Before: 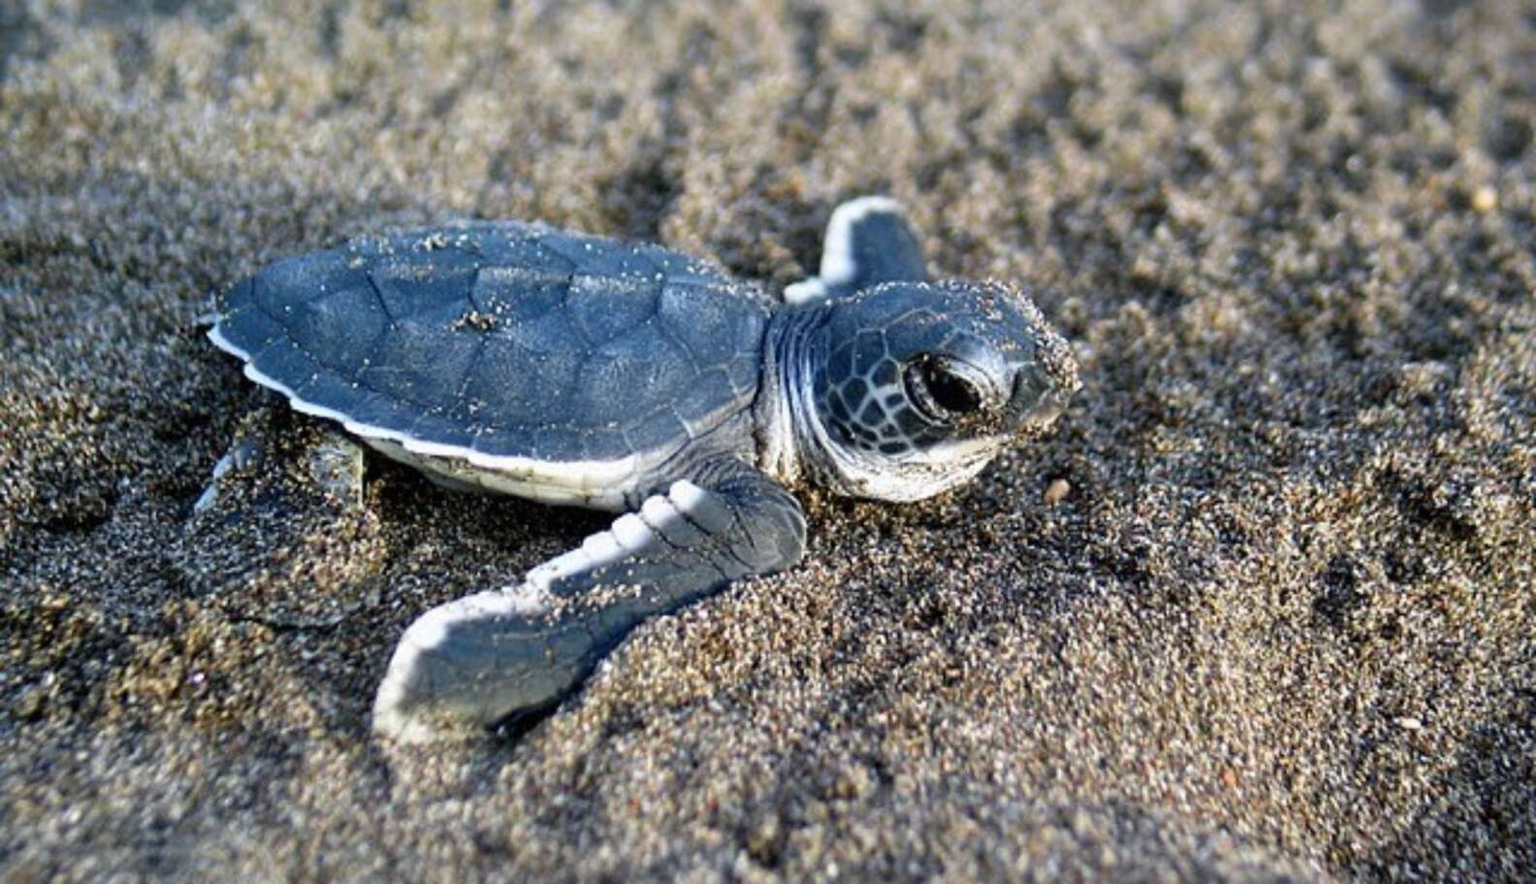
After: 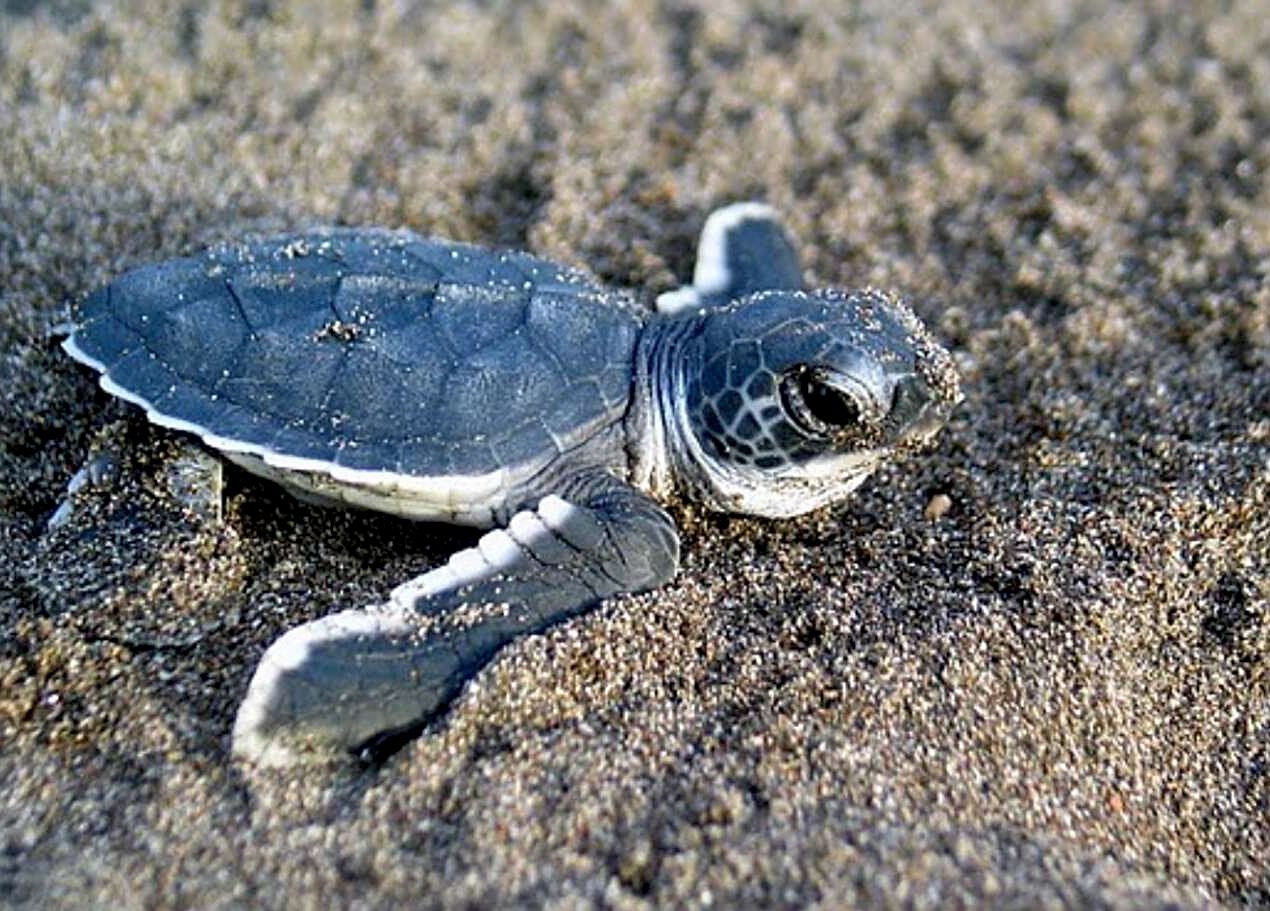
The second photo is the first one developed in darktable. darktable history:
exposure: black level correction 0.004, exposure 0.014 EV, compensate highlight preservation false
crop and rotate: left 9.597%, right 10.195%
sharpen: on, module defaults
